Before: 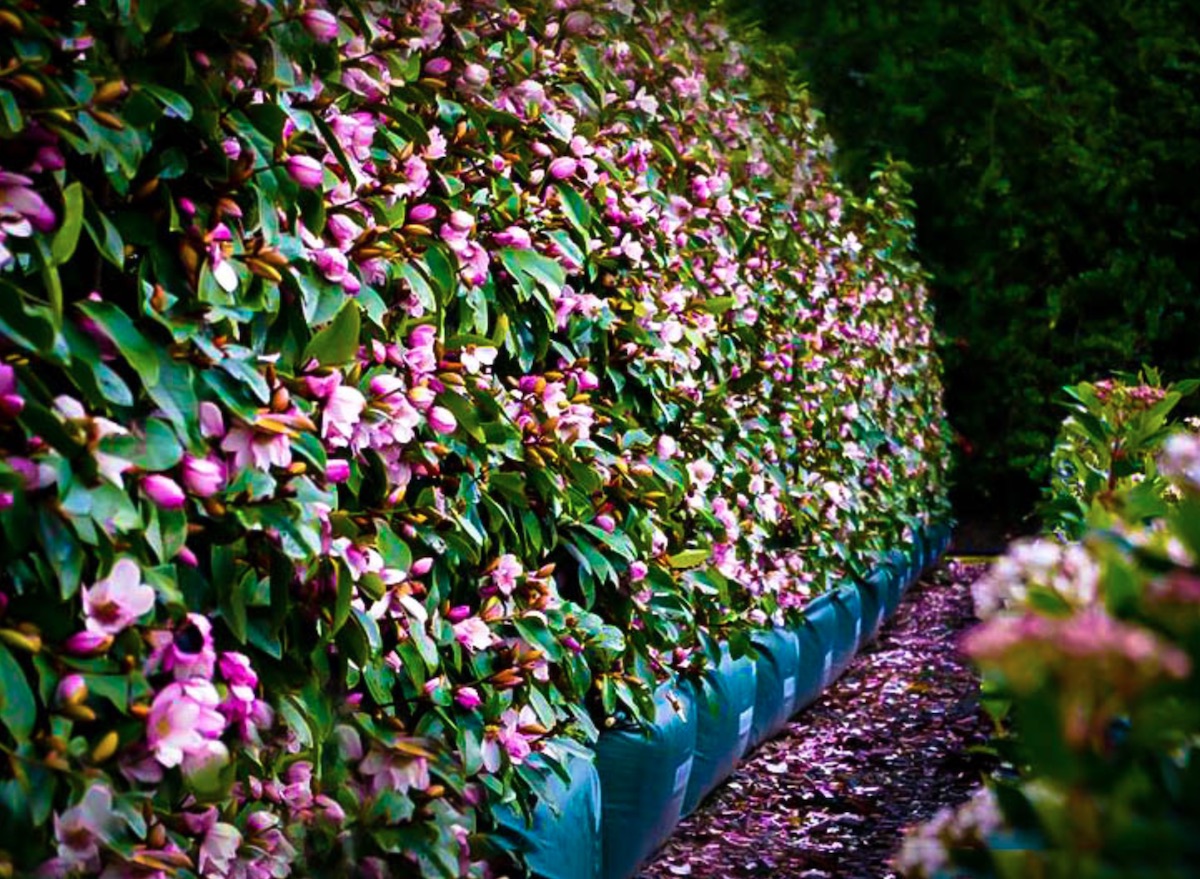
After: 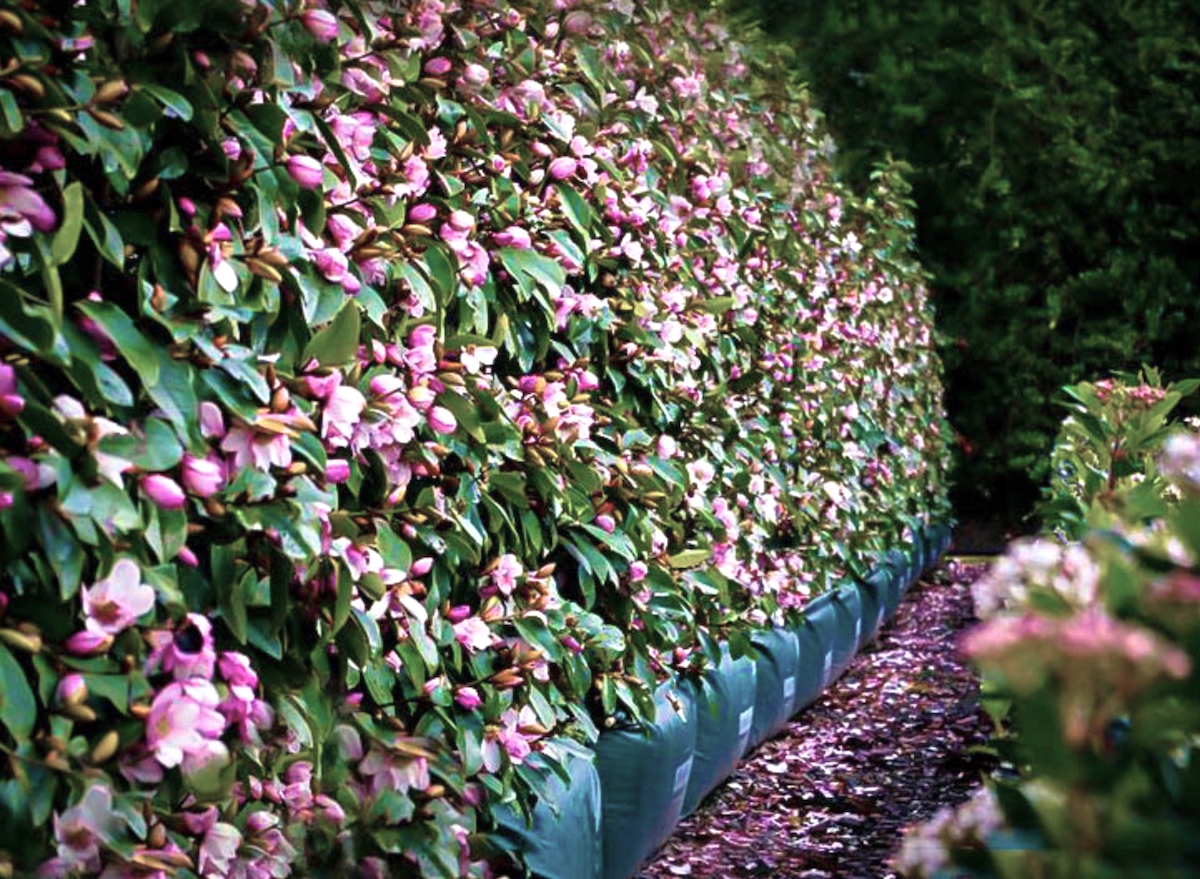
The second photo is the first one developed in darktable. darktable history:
tone equalizer: -8 EV 1.01 EV, -7 EV 0.988 EV, -6 EV 0.991 EV, -5 EV 0.97 EV, -4 EV 1.04 EV, -3 EV 0.726 EV, -2 EV 0.476 EV, -1 EV 0.234 EV
color zones: curves: ch0 [(0, 0.559) (0.153, 0.551) (0.229, 0.5) (0.429, 0.5) (0.571, 0.5) (0.714, 0.5) (0.857, 0.5) (1, 0.559)]; ch1 [(0, 0.417) (0.112, 0.336) (0.213, 0.26) (0.429, 0.34) (0.571, 0.35) (0.683, 0.331) (0.857, 0.344) (1, 0.417)]
